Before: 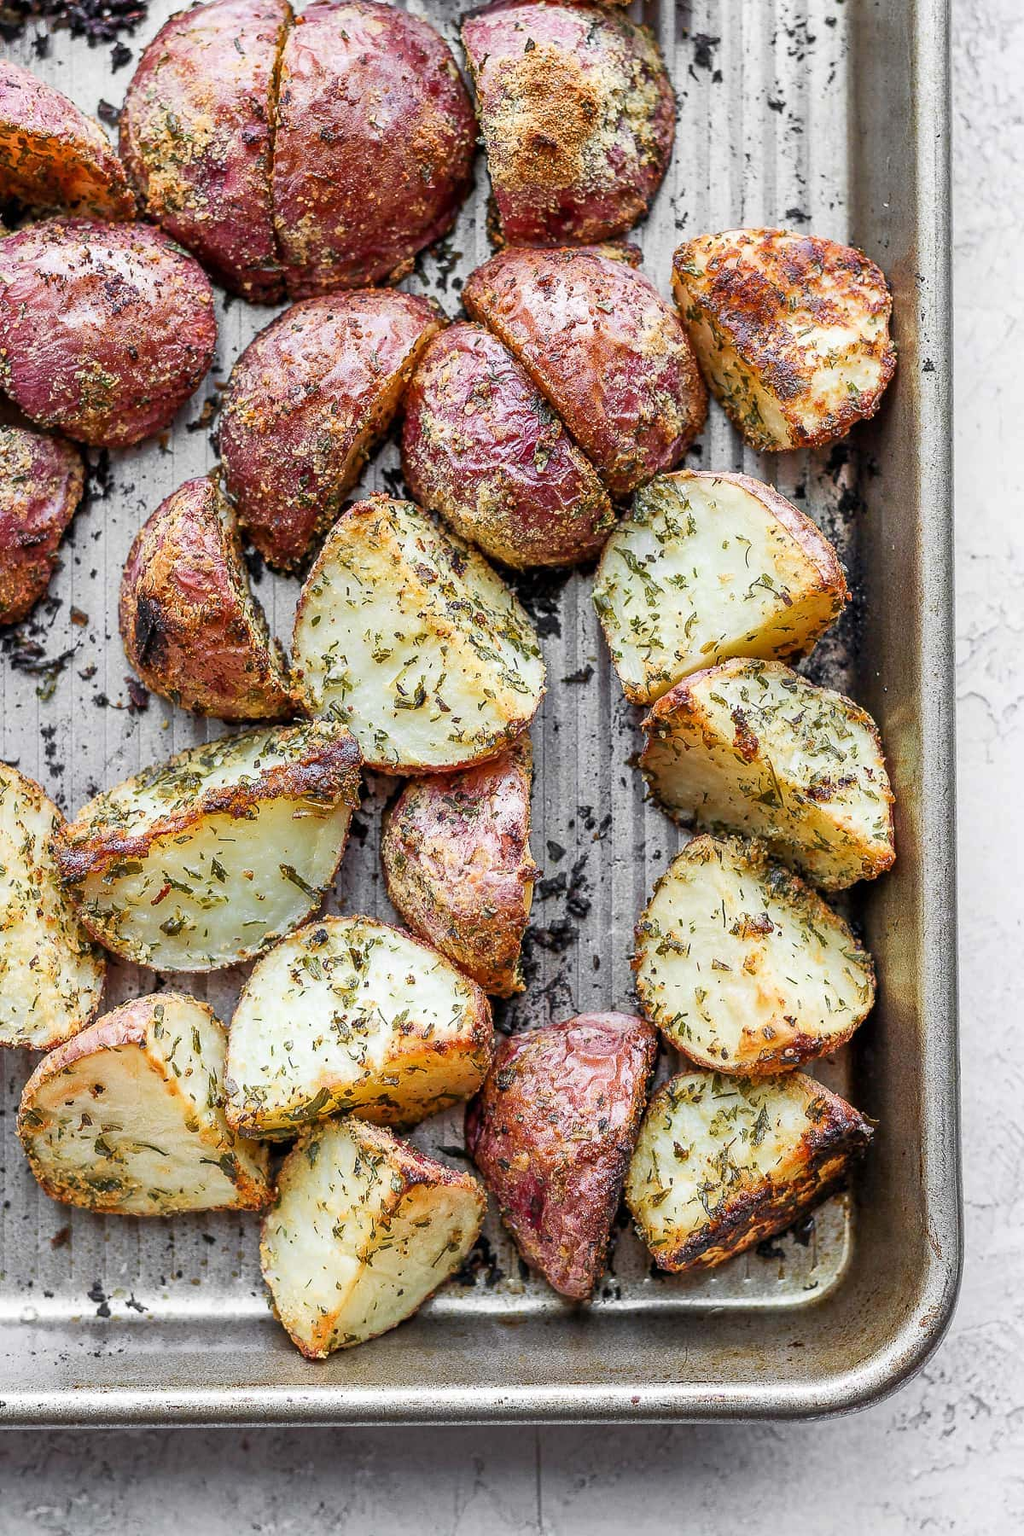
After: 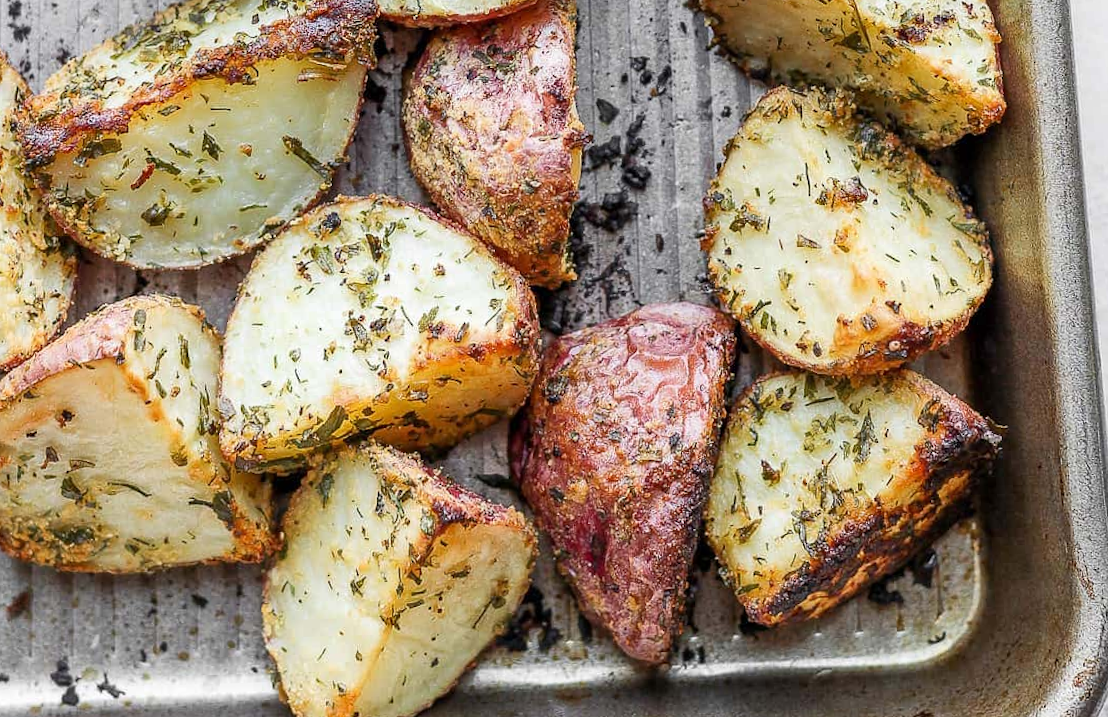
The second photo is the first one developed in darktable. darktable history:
crop: top 45.551%, bottom 12.262%
rotate and perspective: rotation -1.68°, lens shift (vertical) -0.146, crop left 0.049, crop right 0.912, crop top 0.032, crop bottom 0.96
